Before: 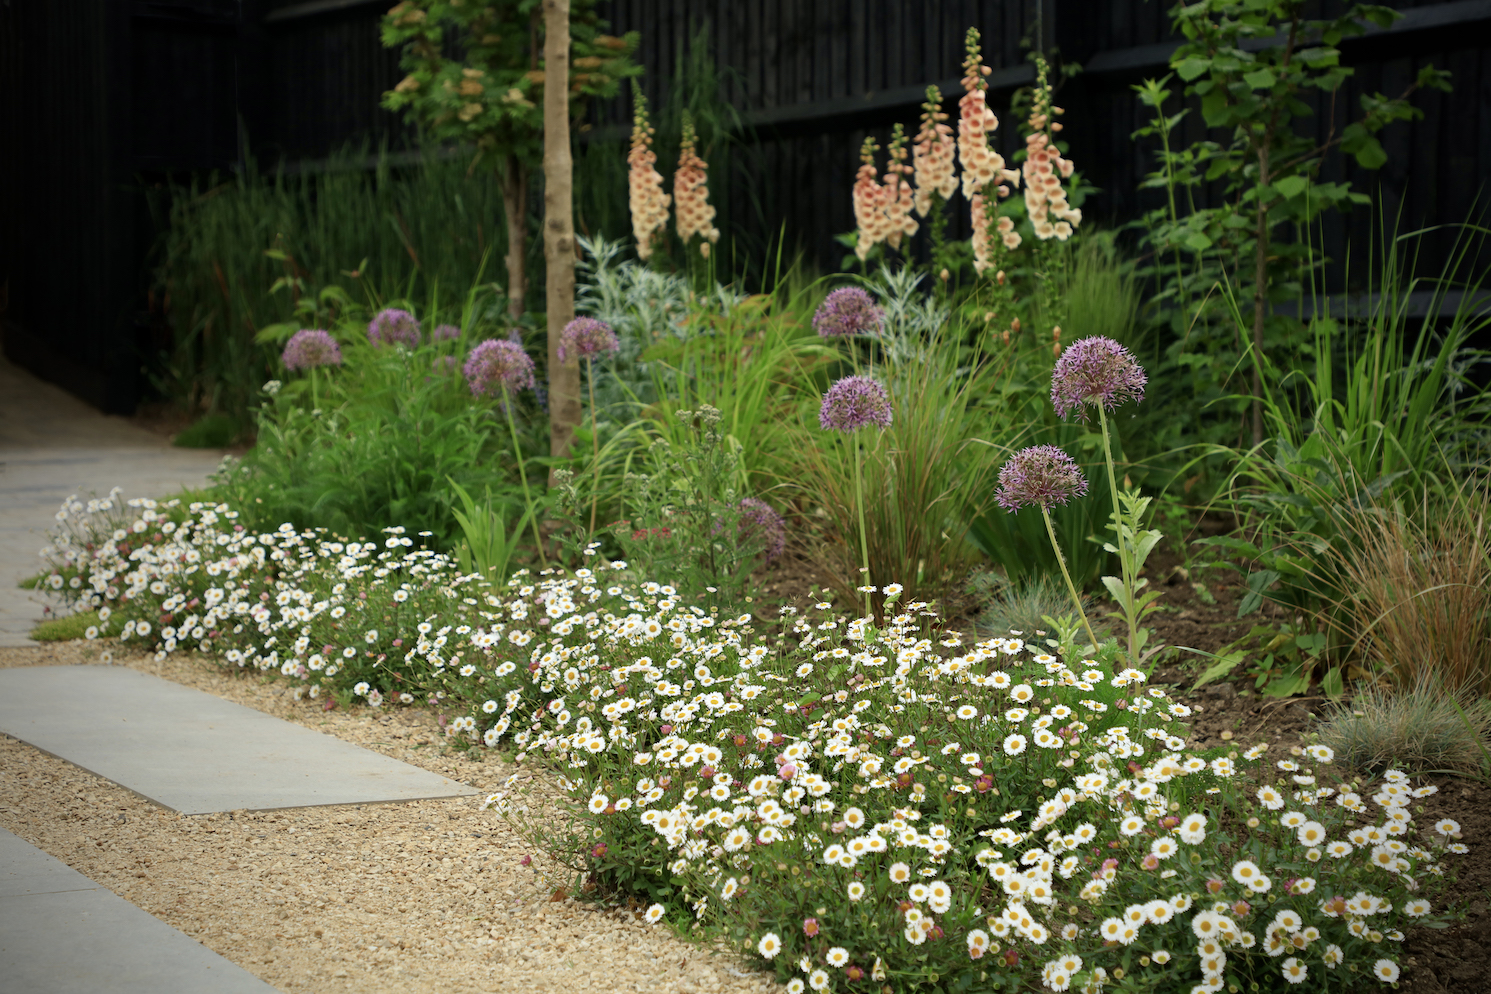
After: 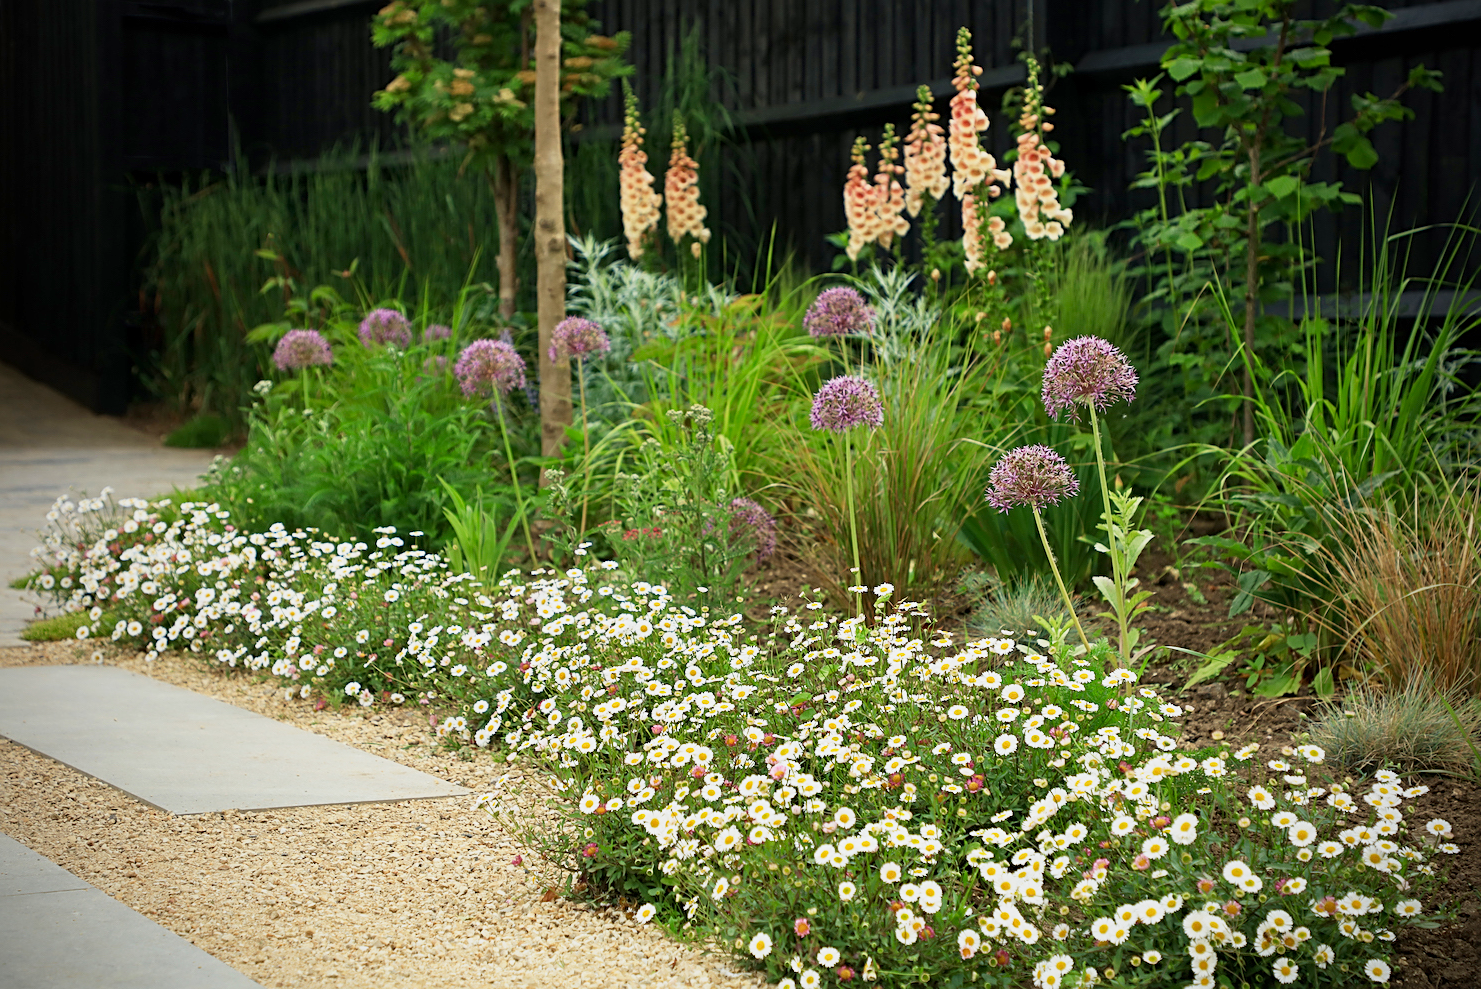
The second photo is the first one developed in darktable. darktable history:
crop and rotate: left 0.614%, top 0.179%, bottom 0.309%
sharpen: on, module defaults
base curve: curves: ch0 [(0, 0) (0.088, 0.125) (0.176, 0.251) (0.354, 0.501) (0.613, 0.749) (1, 0.877)], preserve colors none
